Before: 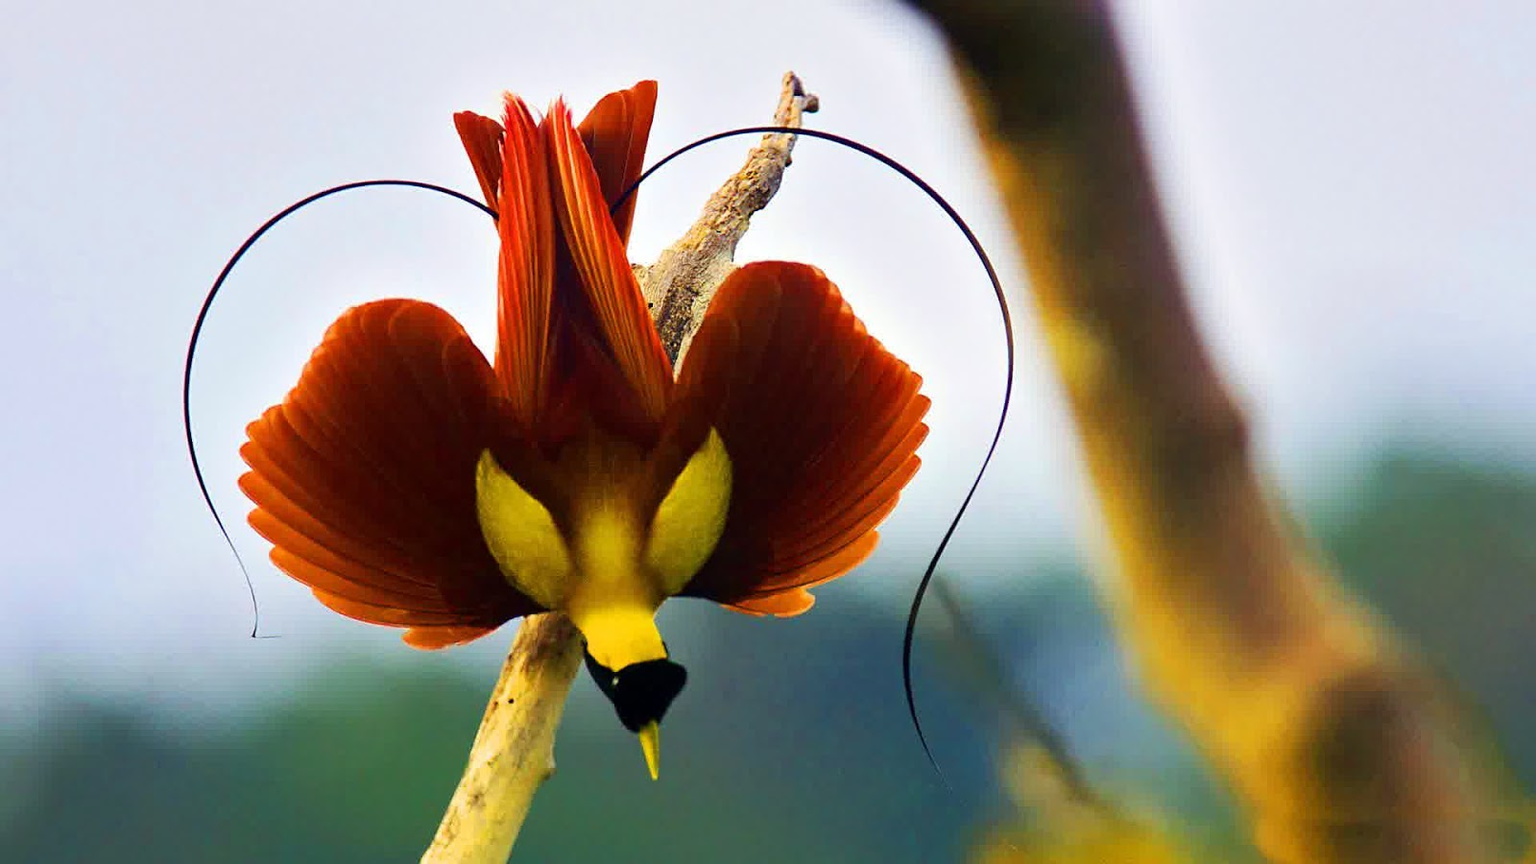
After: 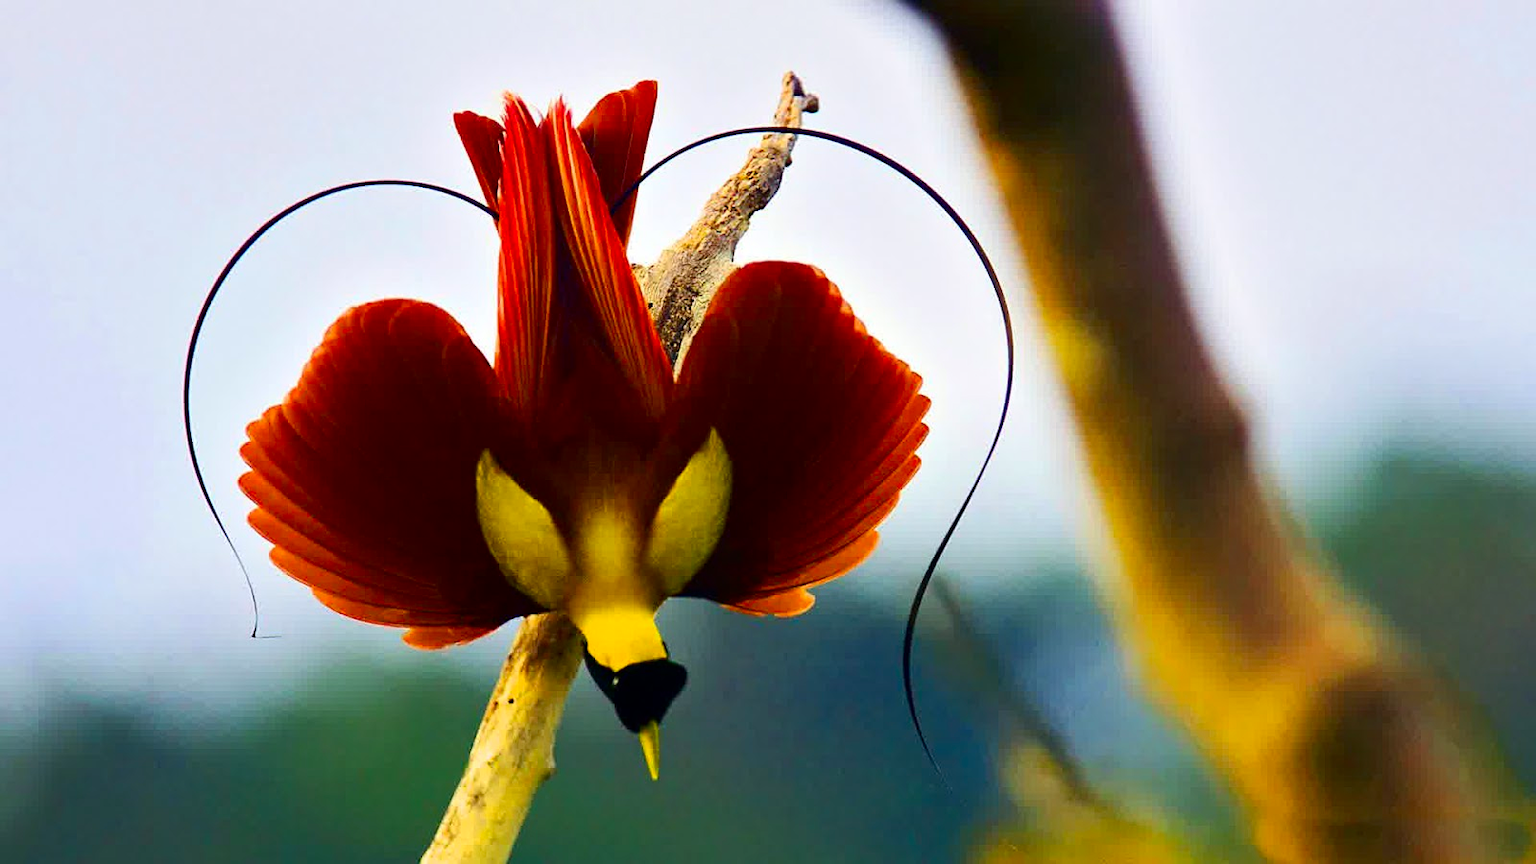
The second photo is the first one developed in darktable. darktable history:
contrast brightness saturation: contrast 0.125, brightness -0.056, saturation 0.153
